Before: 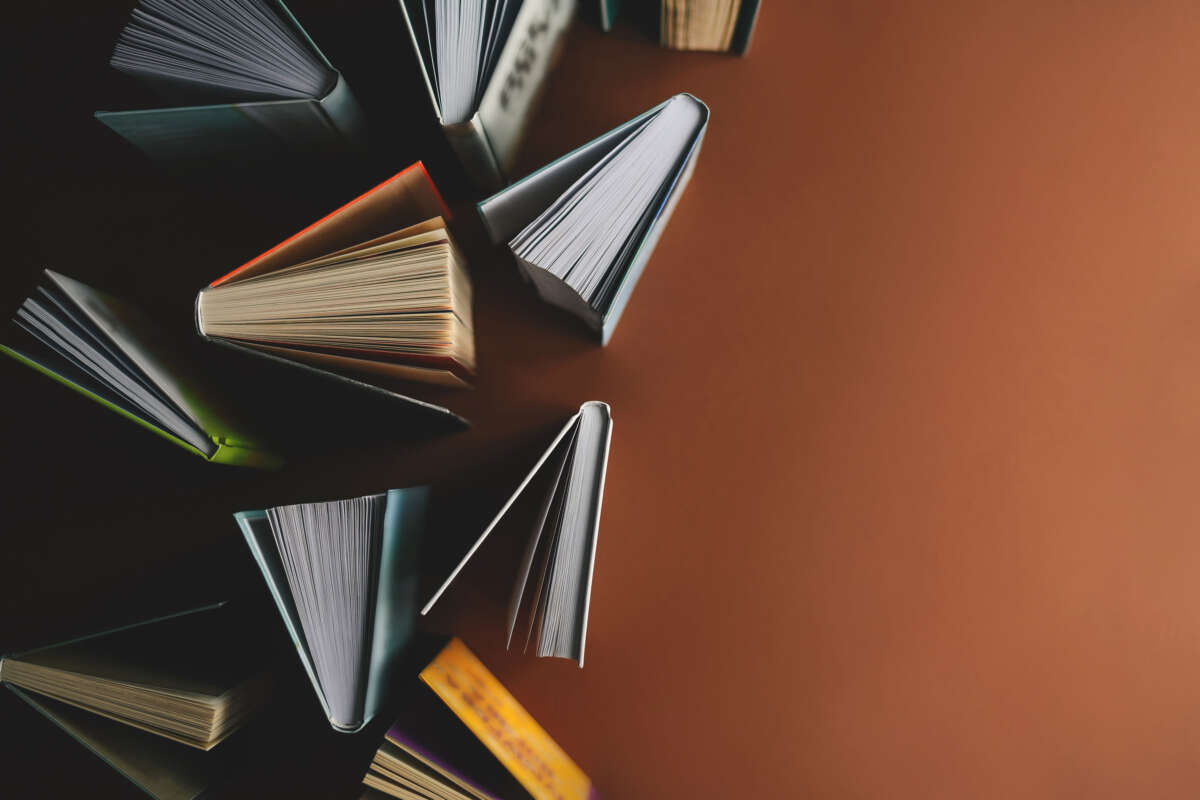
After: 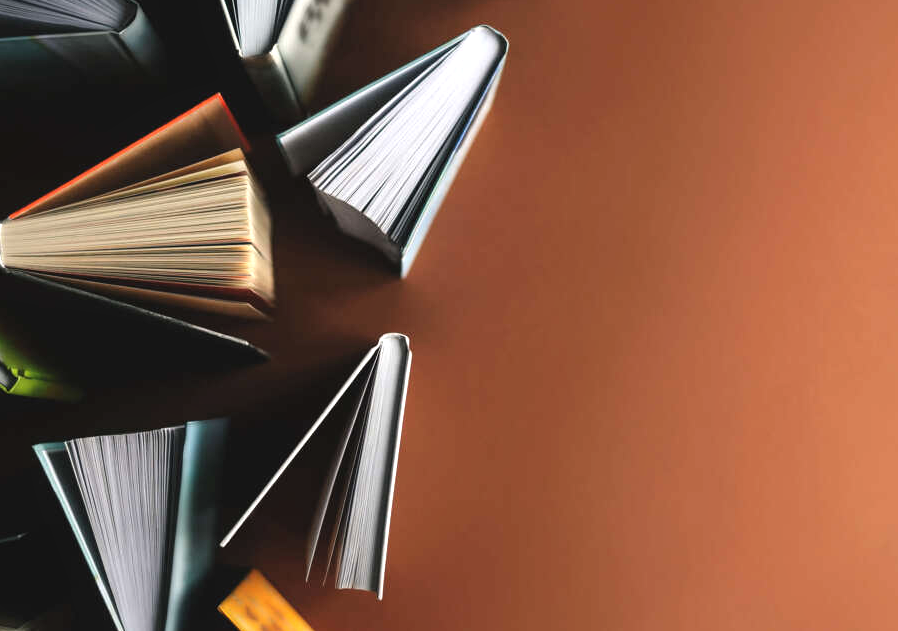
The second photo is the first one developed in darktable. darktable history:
crop: left 16.816%, top 8.589%, right 8.277%, bottom 12.449%
tone equalizer: -8 EV -0.728 EV, -7 EV -0.684 EV, -6 EV -0.616 EV, -5 EV -0.373 EV, -3 EV 0.387 EV, -2 EV 0.6 EV, -1 EV 0.674 EV, +0 EV 0.764 EV
